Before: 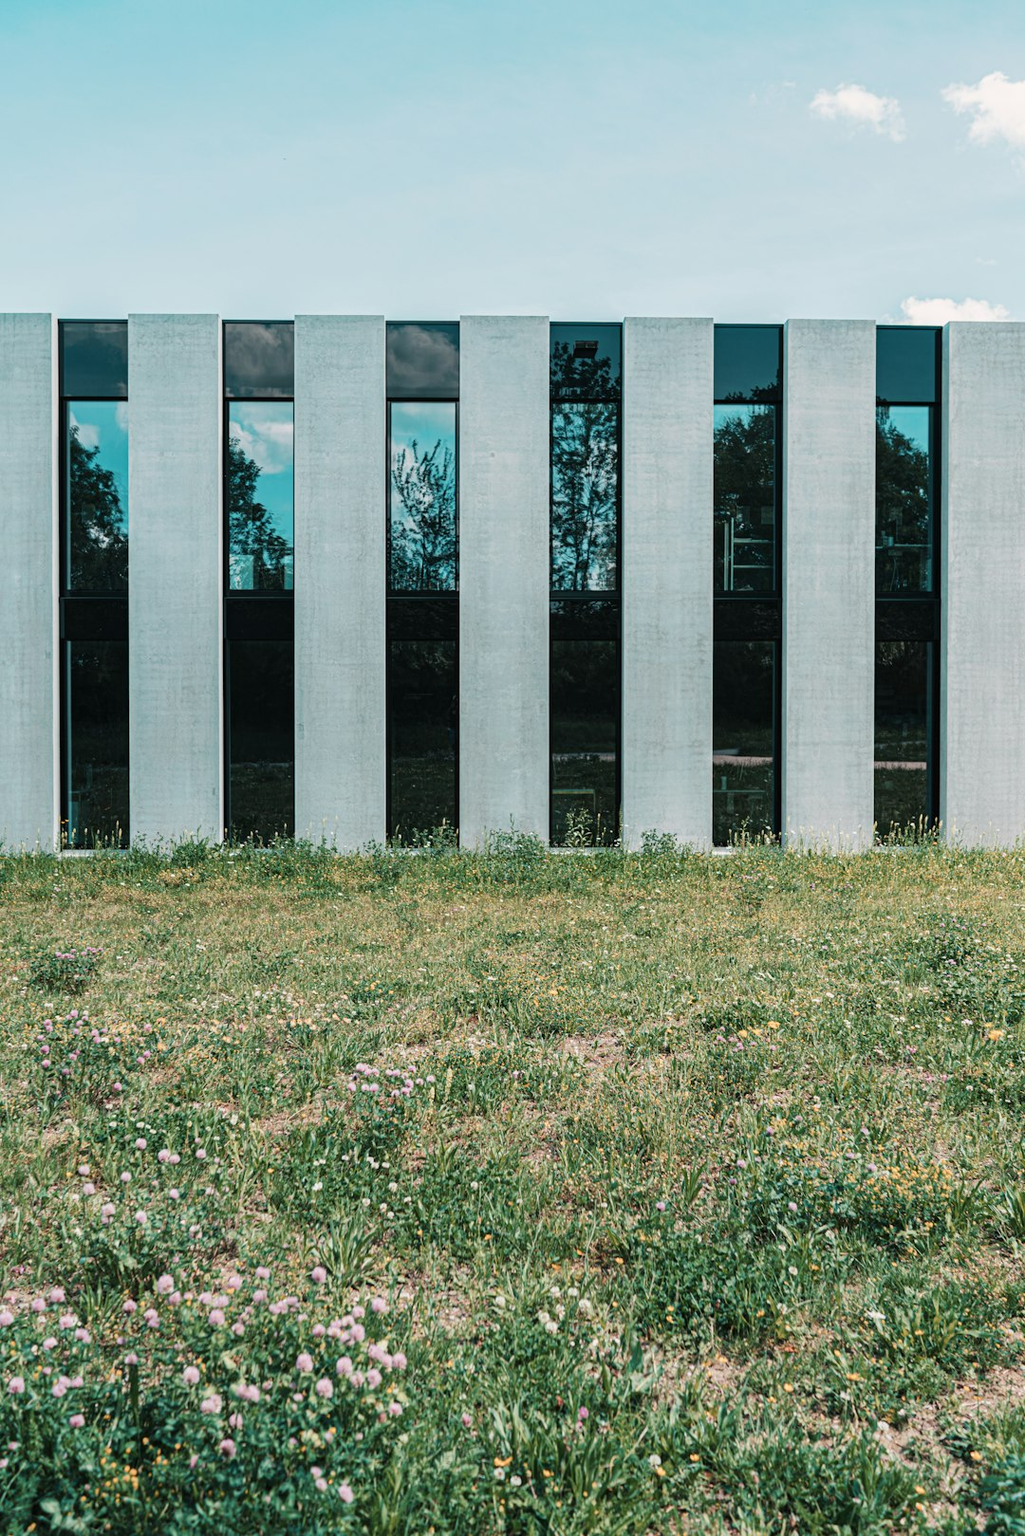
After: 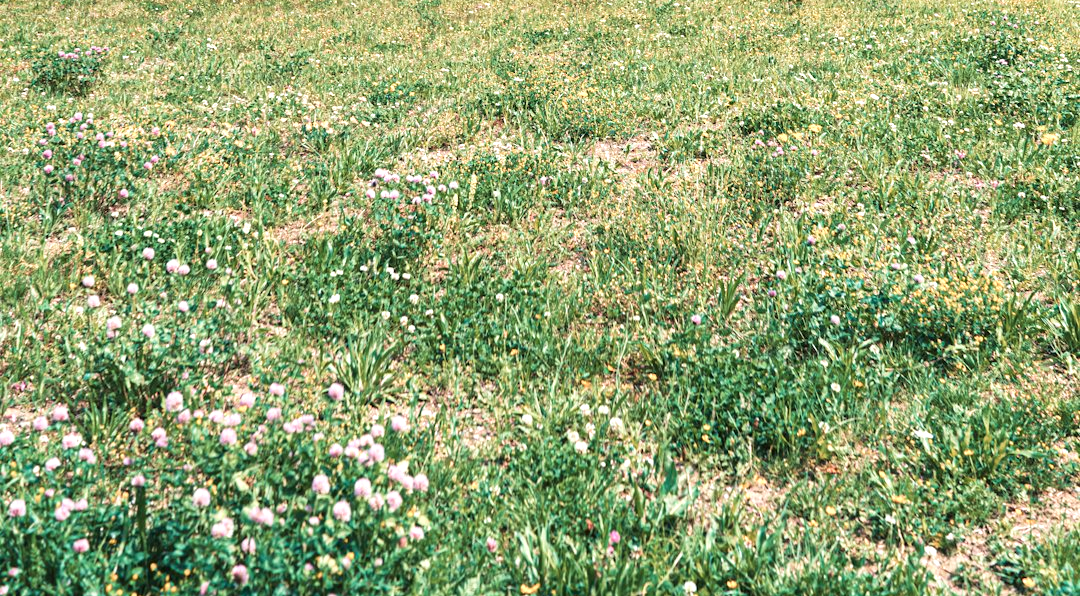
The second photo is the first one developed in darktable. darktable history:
velvia: on, module defaults
crop and rotate: top 58.822%, bottom 4.322%
exposure: black level correction 0, exposure 0.702 EV, compensate highlight preservation false
